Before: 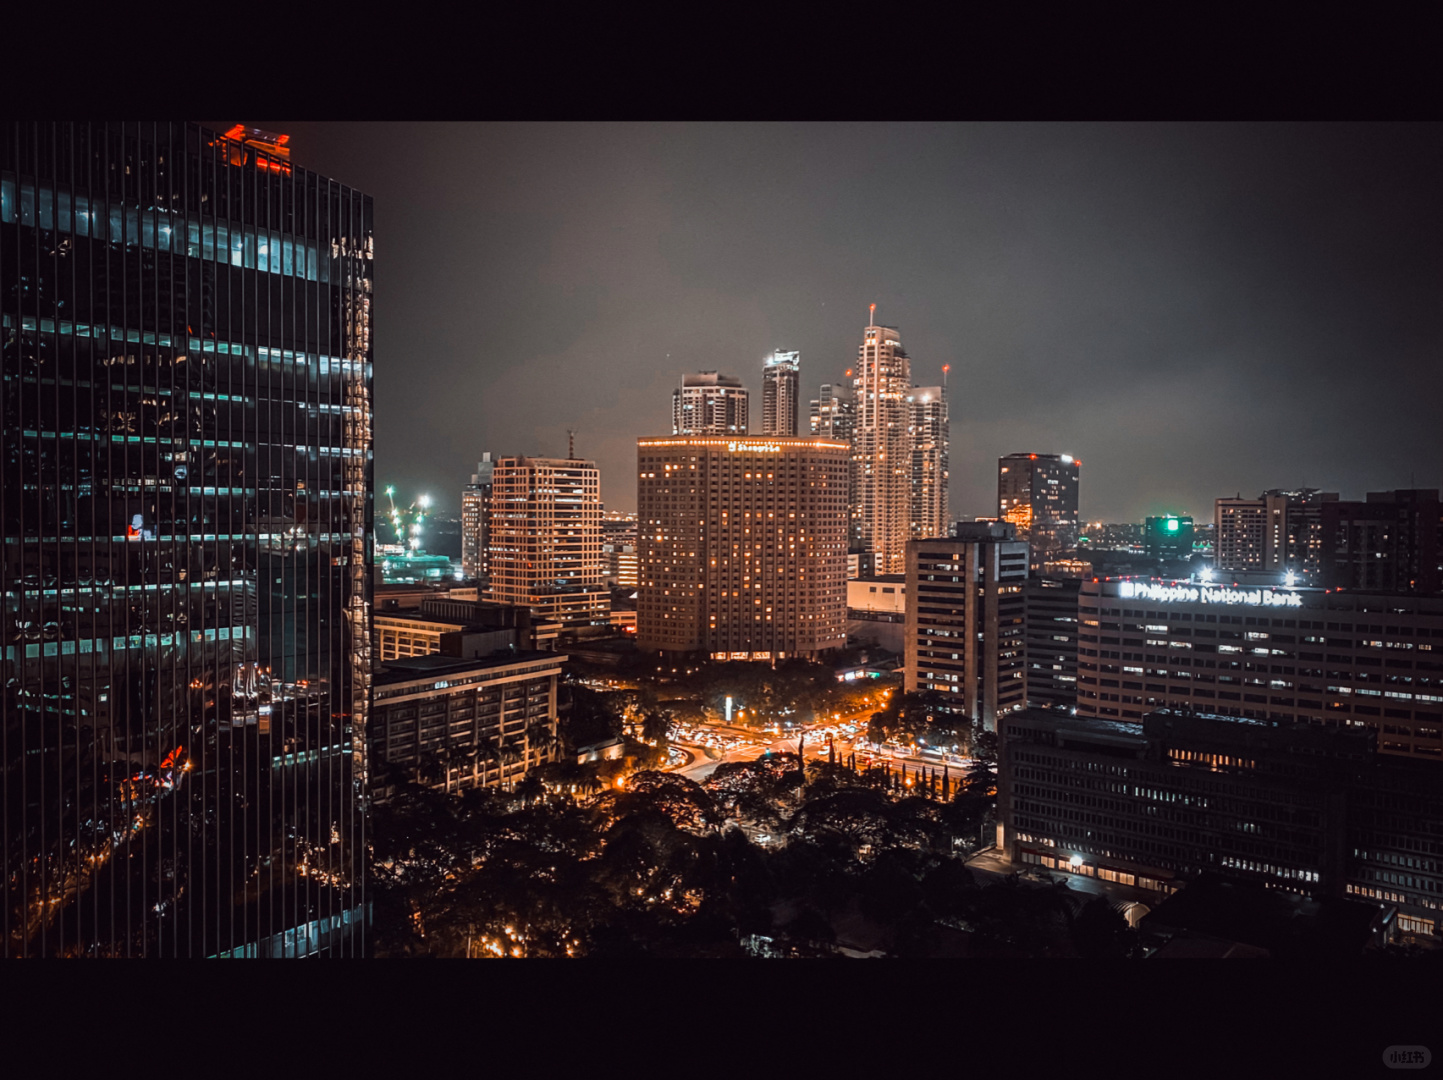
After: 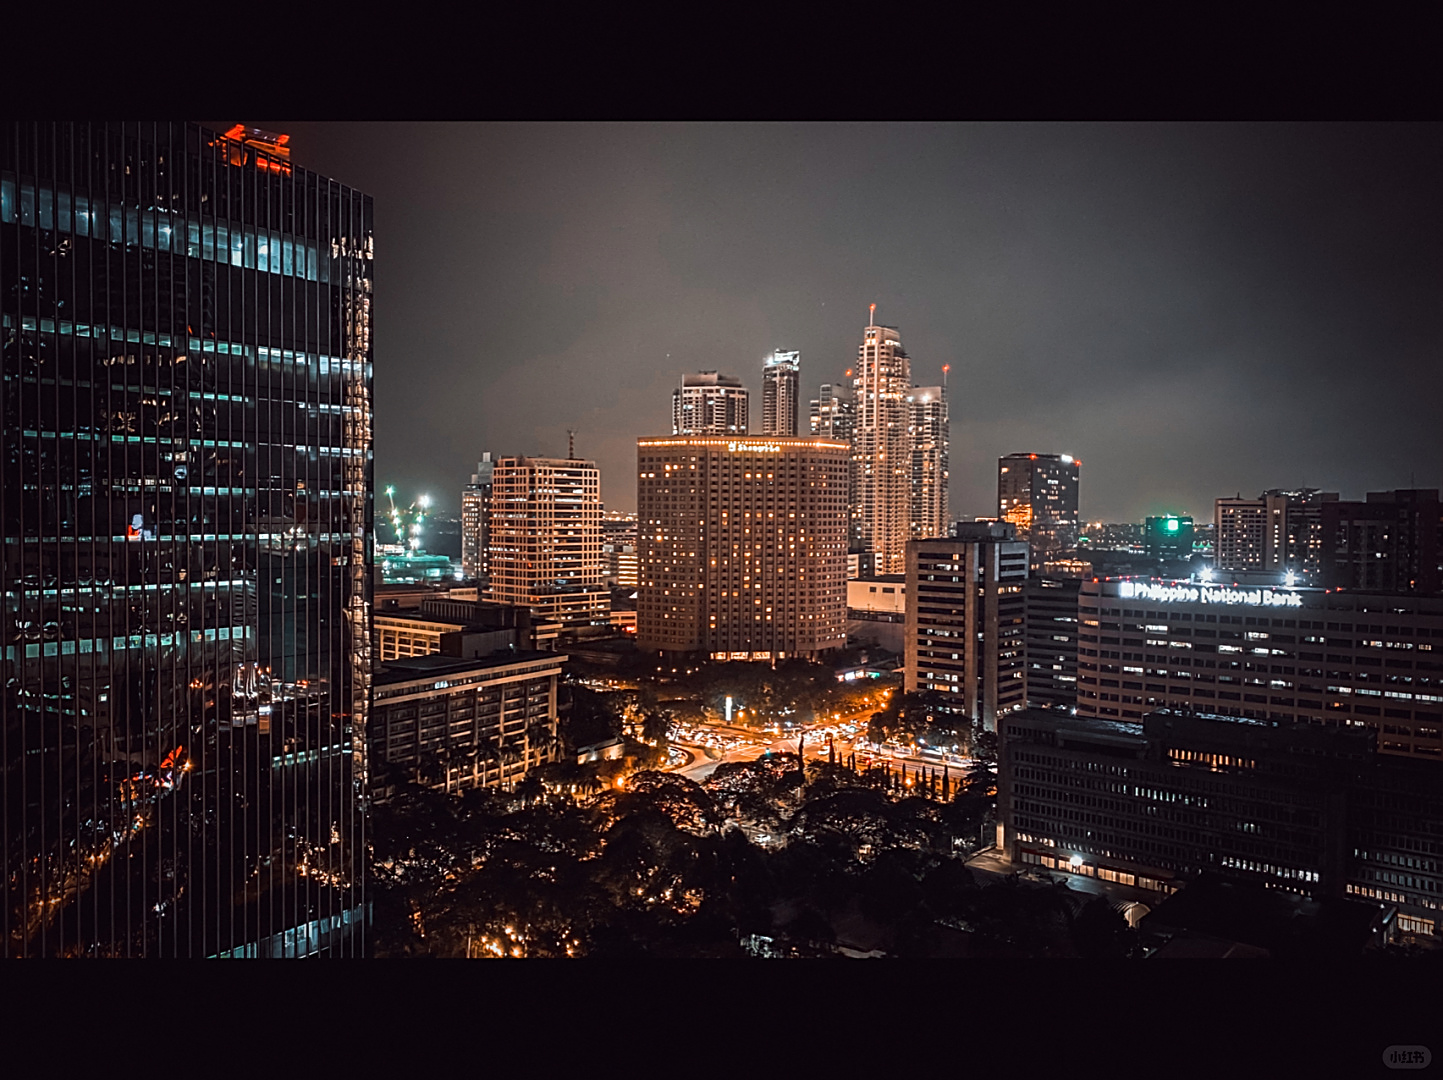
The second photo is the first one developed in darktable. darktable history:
color correction: highlights b* -0.005, saturation 0.992
sharpen: on, module defaults
